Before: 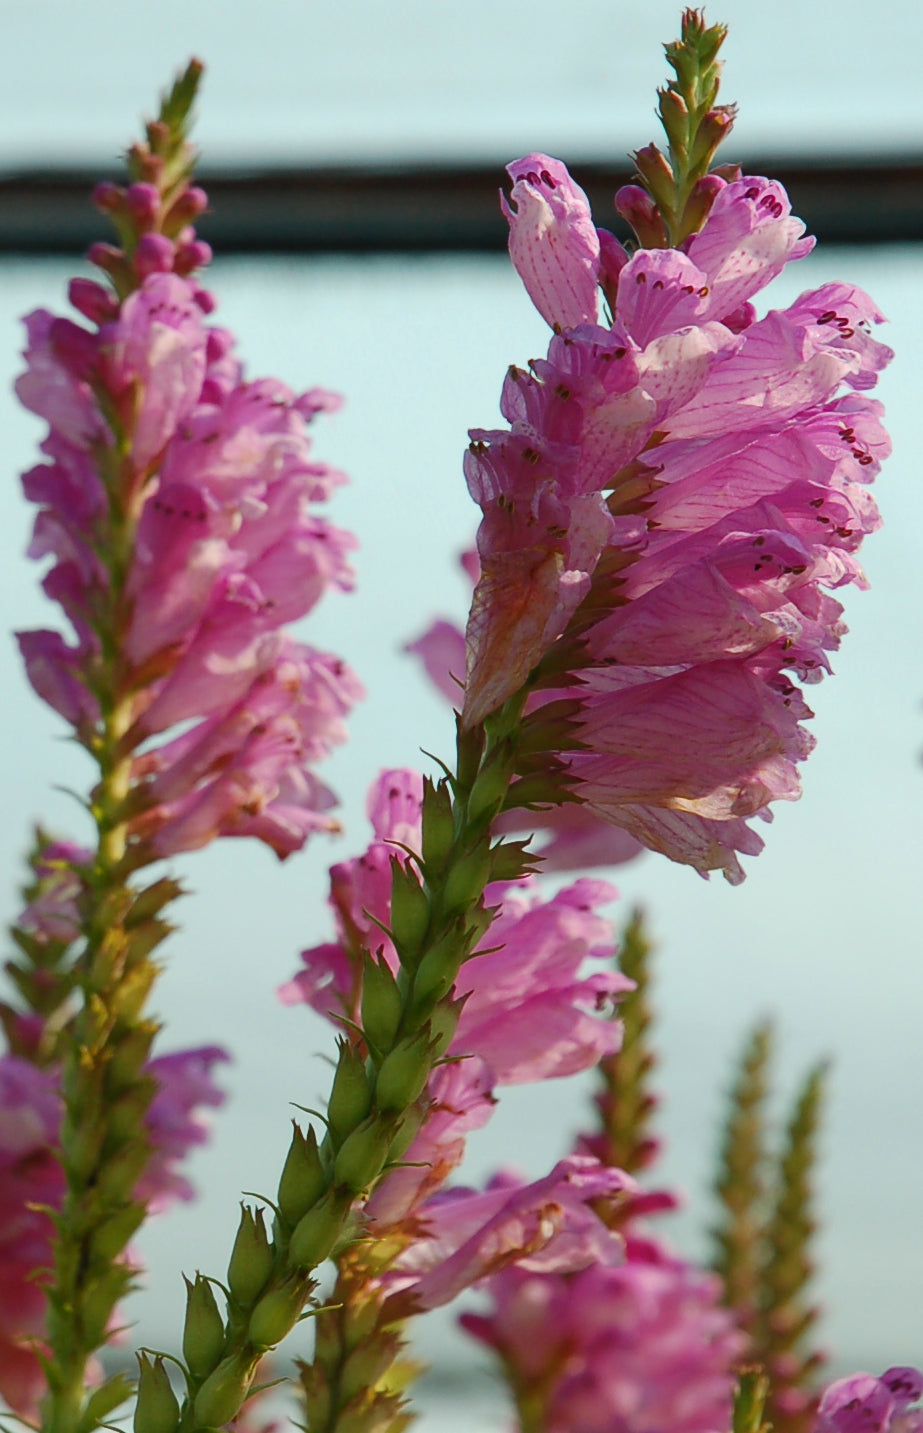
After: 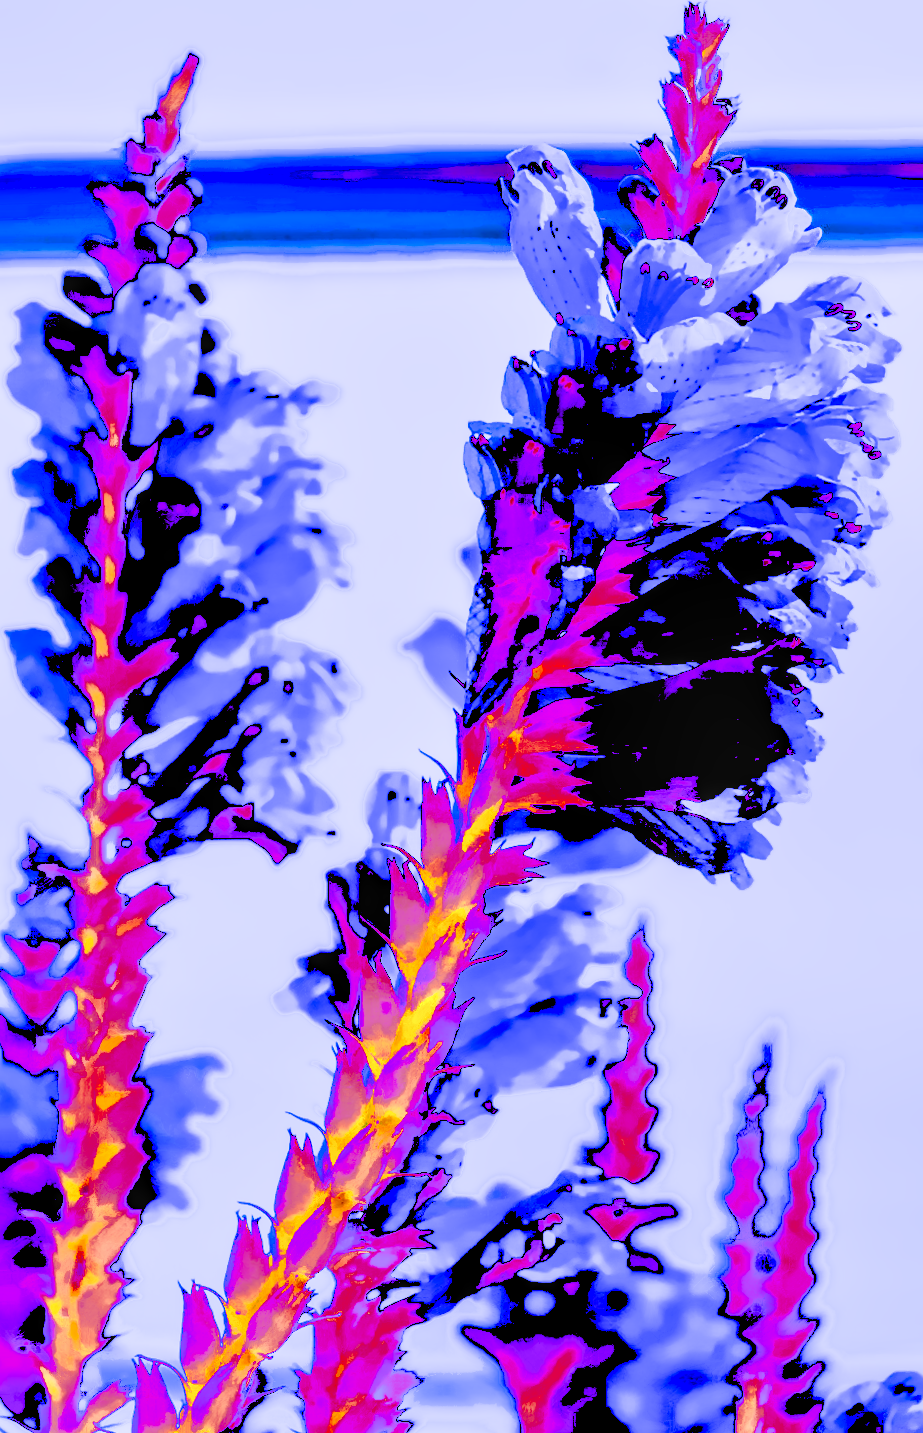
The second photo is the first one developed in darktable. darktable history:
white balance: red 1.777, blue 2.271
highlight reconstruction: on, module defaults
color calibration "_builtin_scene-referred default": illuminant custom, x 0.387, y 0.484, temperature 4302.58 K
exposure "_builtin_scene-referred default": black level correction 0, exposure 0.7 EV, compensate exposure bias true, compensate highlight preservation false
filmic rgb "_builtin_scene-referred default": black relative exposure -7.65 EV, white relative exposure 4.56 EV, hardness 3.61
local contrast: detail 130%
color zones: curves: ch0 [(0.004, 0.305) (0.261, 0.623) (0.389, 0.399) (0.708, 0.571) (0.947, 0.34)]; ch1 [(0.025, 0.645) (0.229, 0.584) (0.326, 0.551) (0.484, 0.262) (0.757, 0.643)]
color balance: contrast 6.48%, output saturation 113.3%
lens correction: scale 1.02, crop 1.61, focal 55, aperture 5.6, distance 1.03, camera "Canon EOS 2000D", lens "EF-S18-55mm f/4-5.6 IS STM"
exposure: black level correction -0.002, exposure 0.708 EV, compensate exposure bias true, compensate highlight preservation false
color calibration: illuminant custom, x 0.379, y 0.481, temperature 4443.07 K
denoise (profiled): patch size 2, preserve shadows 1.04, bias correction -0.287, scattering 0.242, a [-1, 0, 0], b [0, 0, 0], y [[0.5 ×7] ×4, [0.539, 0.511, 0.491, 0.503, 0.523, 0.58, 0.597], [0.5 ×7]], compensate highlight preservation false
filmic rgb: black relative exposure -8.54 EV, white relative exposure 5.52 EV, hardness 3.39, contrast 1.016
tone equalizer: -8 EV -0.528 EV, -7 EV -0.319 EV, -6 EV -0.083 EV, -5 EV 0.413 EV, -4 EV 0.985 EV, -3 EV 0.791 EV, -2 EV -0.01 EV, -1 EV 0.14 EV, +0 EV -0.012 EV, smoothing 1
diffuse or sharpen: iterations 8, radius span 67, 1st order speed -2.86%, 2nd order speed -3.3%, 3rd order speed -7.25%, 4th order speed 5.93%, central radius 29
color balance rgb: linear chroma grading › highlights 100%, linear chroma grading › global chroma 23.41%, perceptual saturation grading › global saturation 35.38%, hue shift -10.68°, perceptual brilliance grading › highlights 47.25%, perceptual brilliance grading › mid-tones 22.2%, perceptual brilliance grading › shadows -5.93%
